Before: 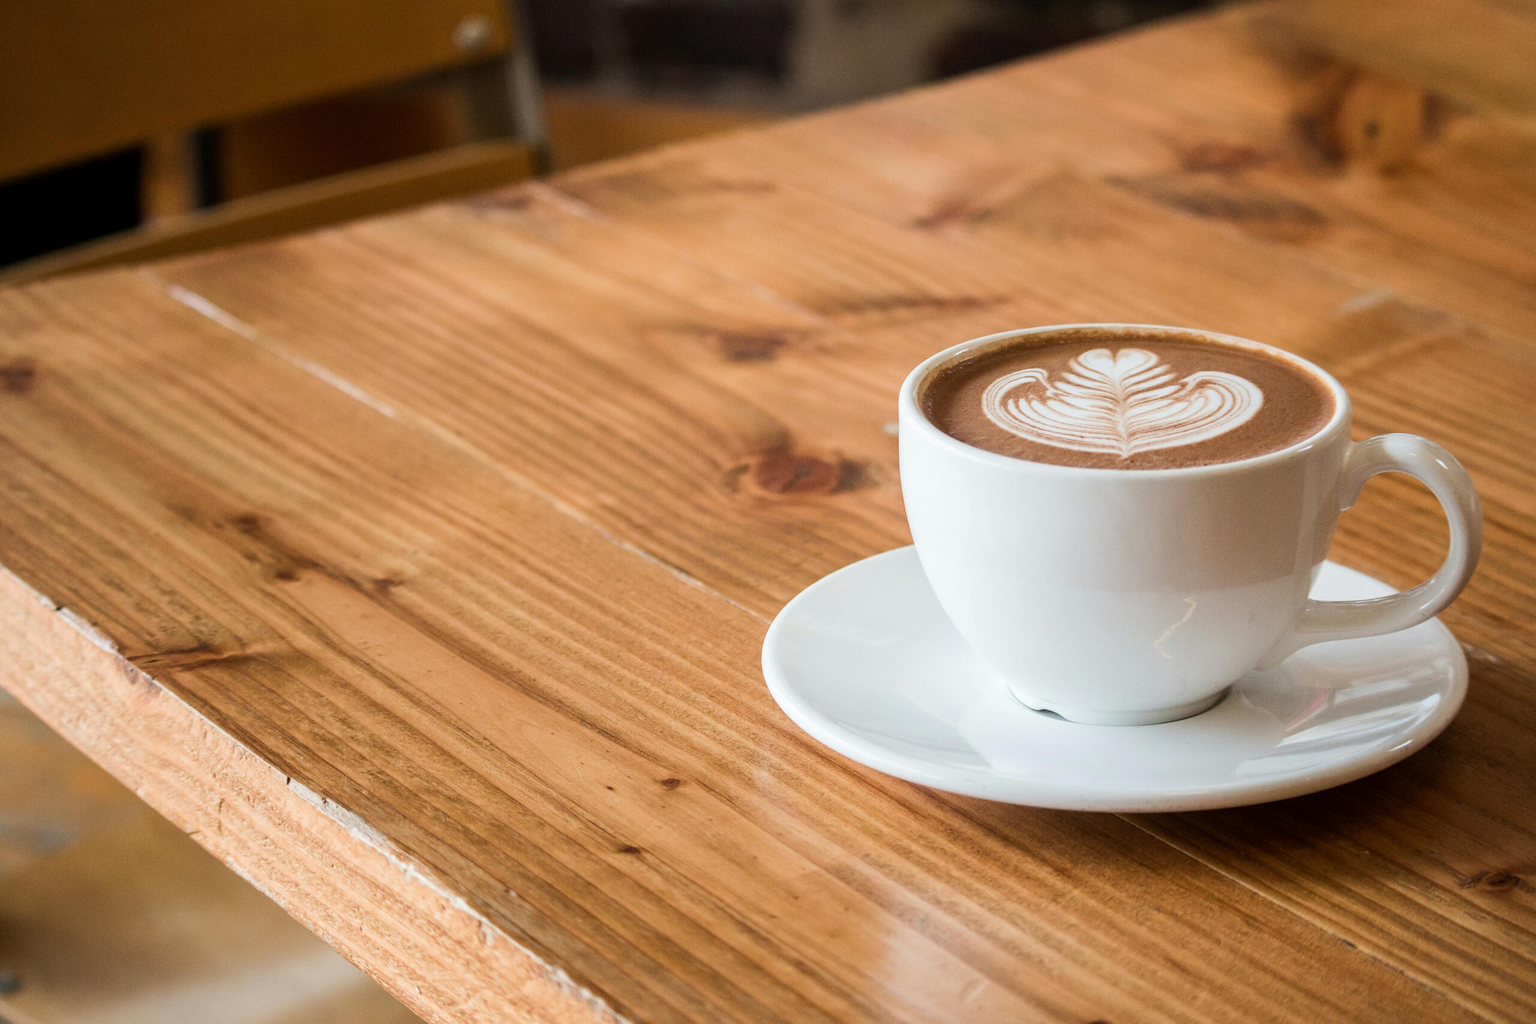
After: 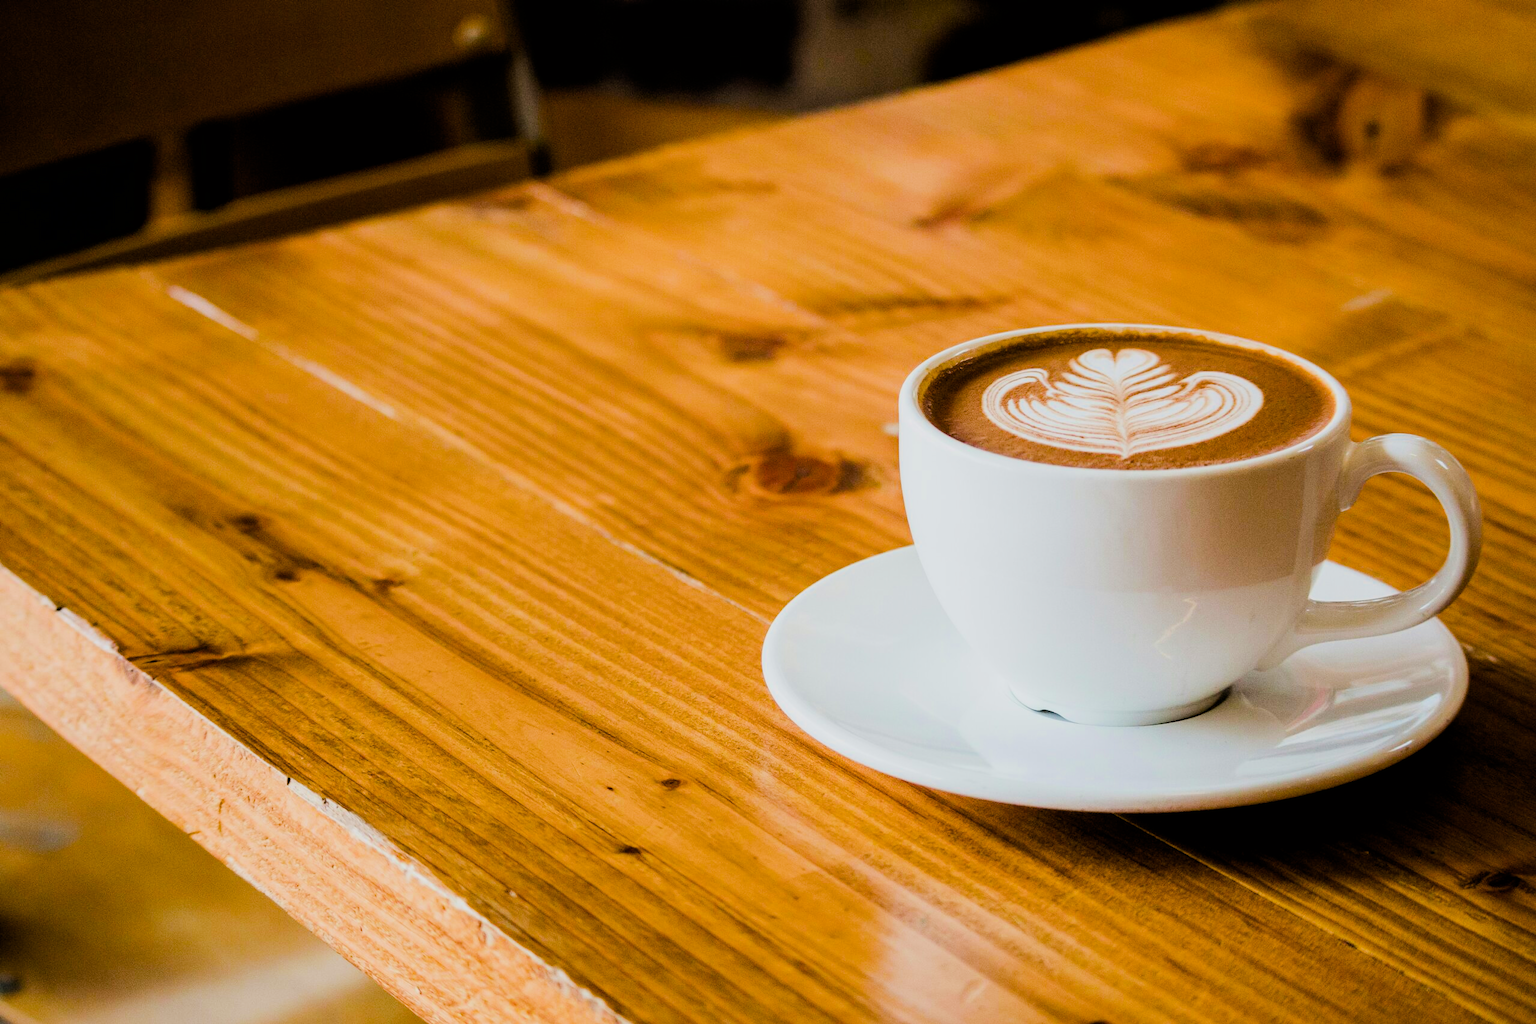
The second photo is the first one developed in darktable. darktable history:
filmic rgb: black relative exposure -4.14 EV, white relative exposure 5.1 EV, hardness 2.11, contrast 1.165
color balance rgb: linear chroma grading › global chroma 9%, perceptual saturation grading › global saturation 36%, perceptual saturation grading › shadows 35%, perceptual brilliance grading › global brilliance 15%, perceptual brilliance grading › shadows -35%, global vibrance 15%
